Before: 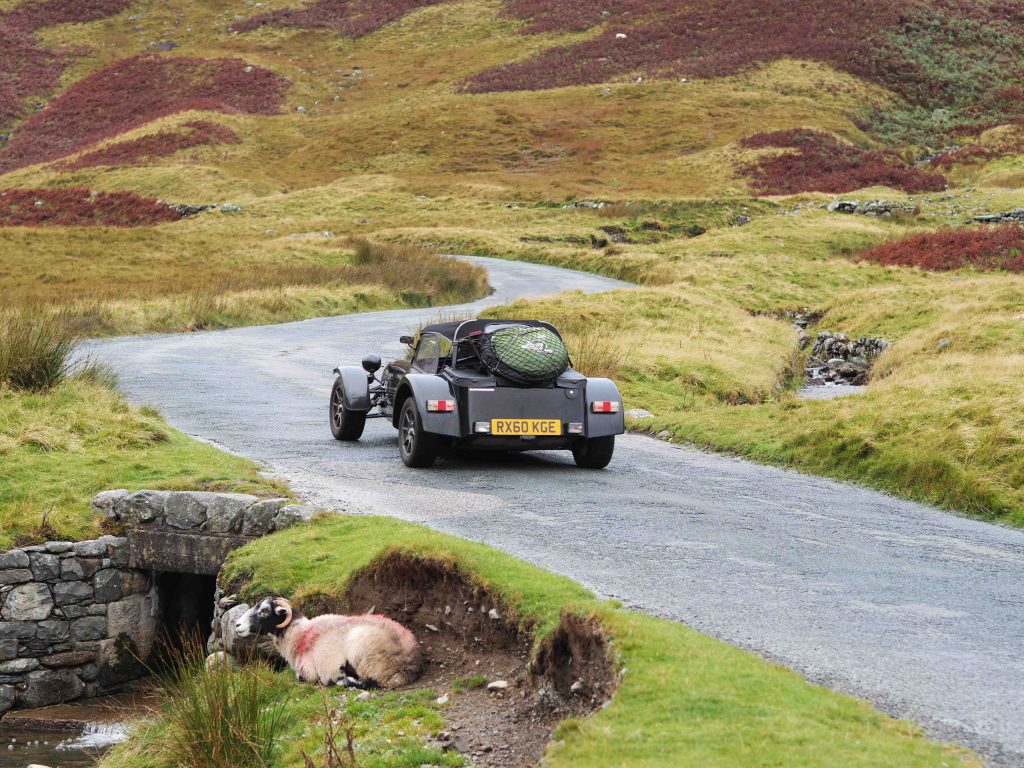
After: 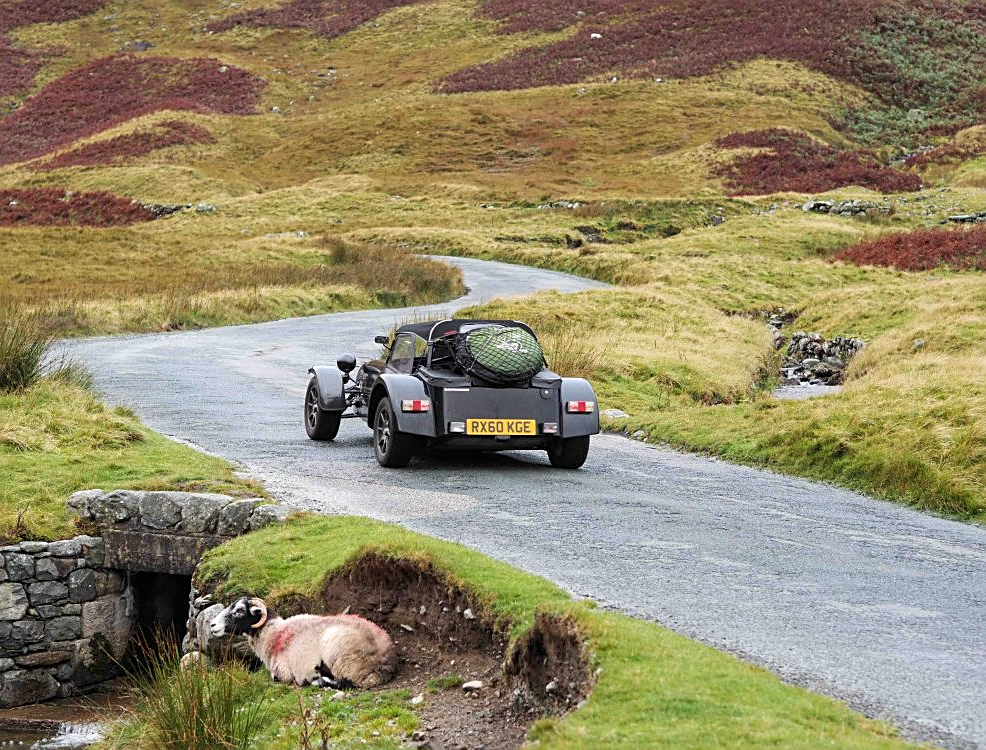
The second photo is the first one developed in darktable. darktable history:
sharpen: on, module defaults
local contrast: highlights 100%, shadows 100%, detail 120%, midtone range 0.2
crop and rotate: left 2.536%, right 1.107%, bottom 2.246%
